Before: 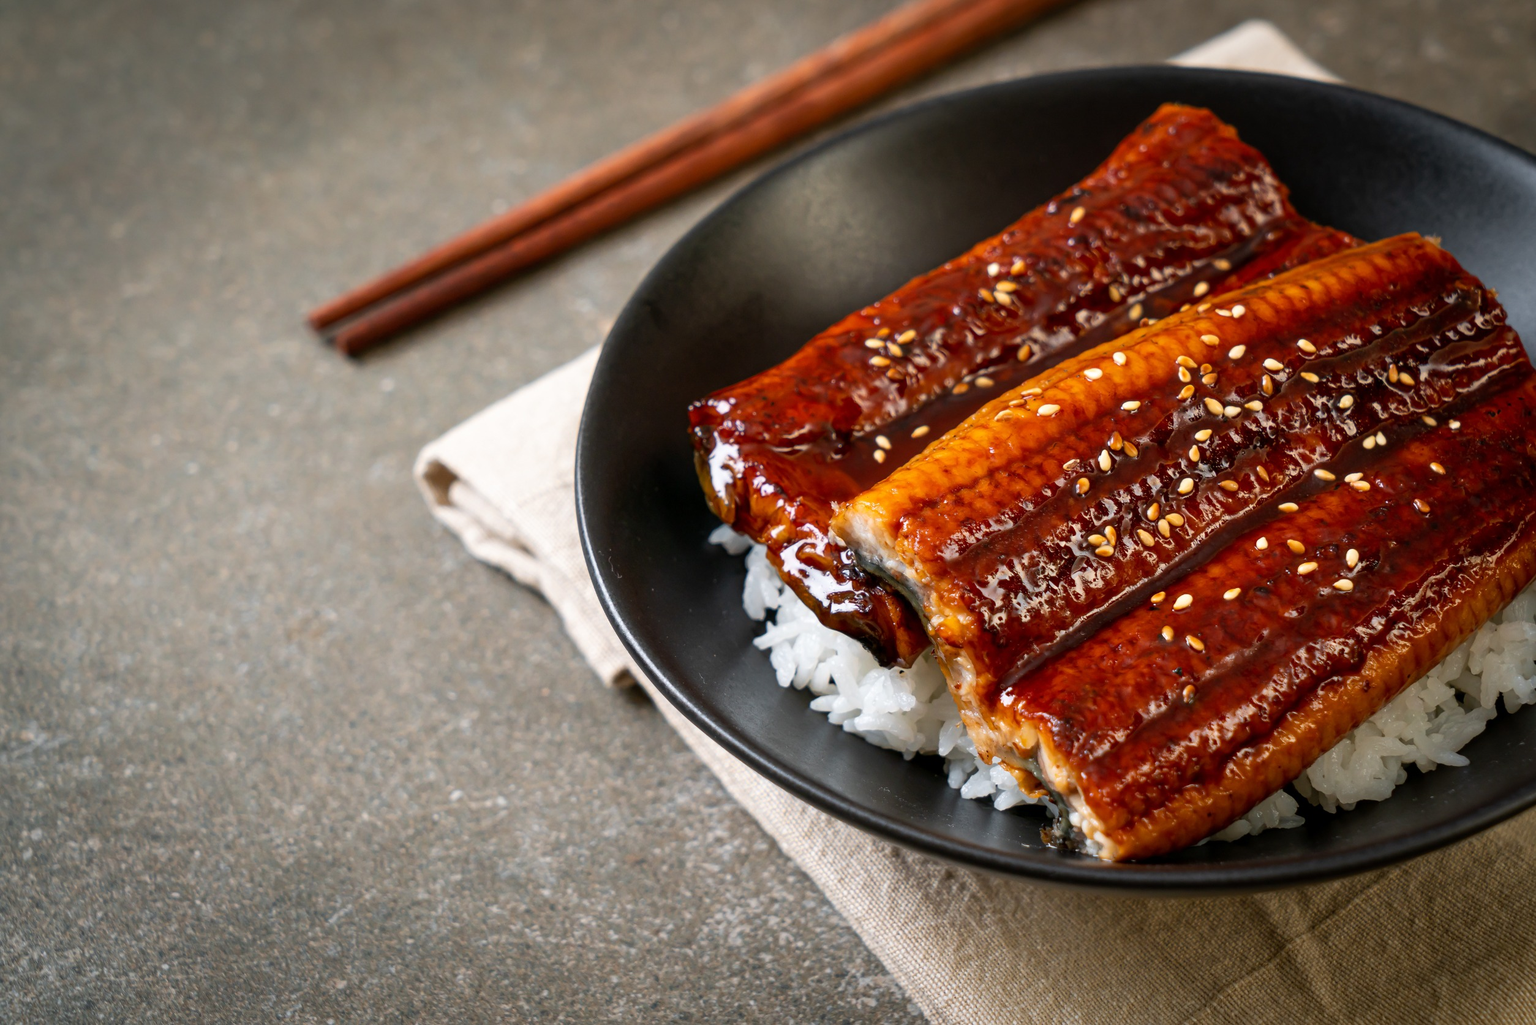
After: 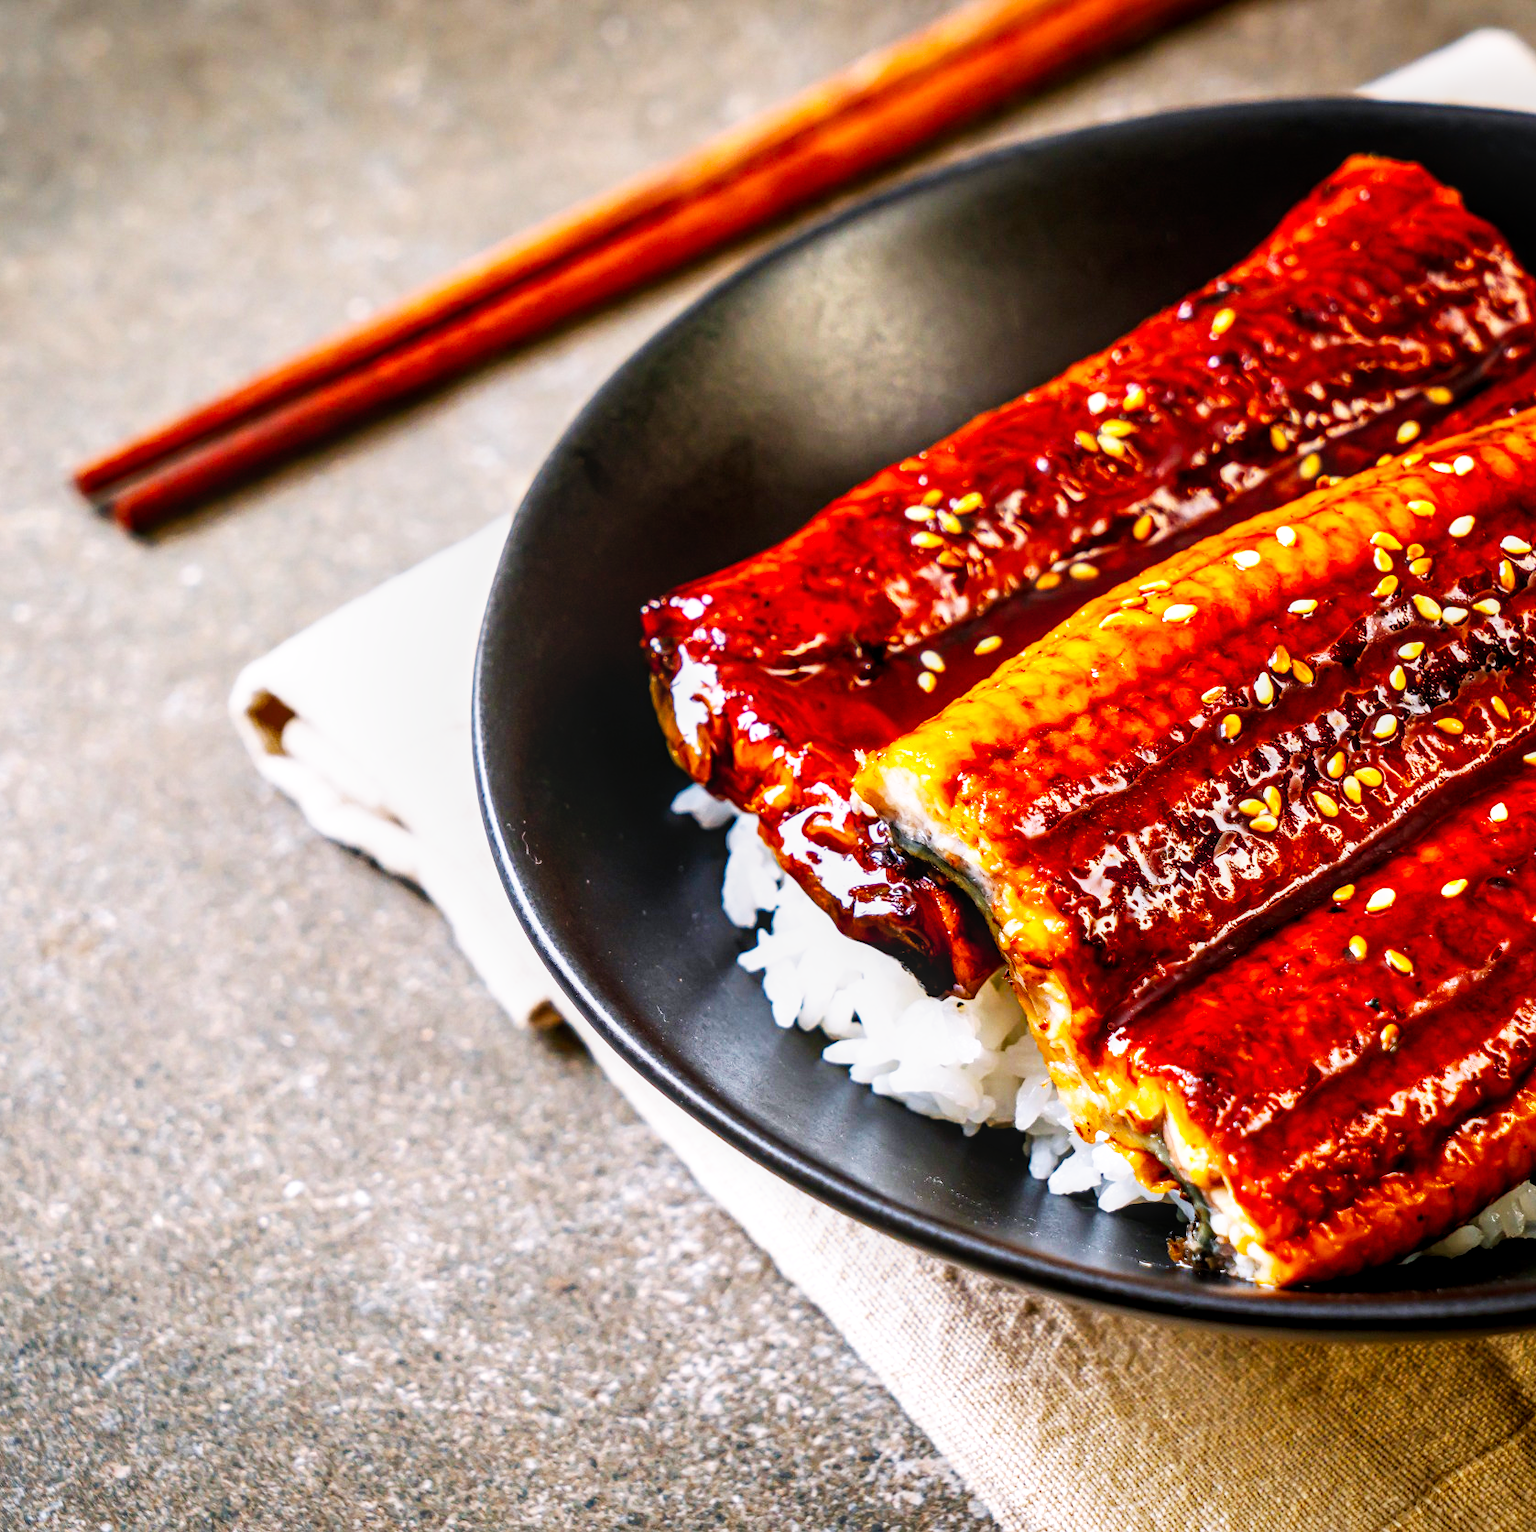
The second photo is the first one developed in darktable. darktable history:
local contrast: on, module defaults
shadows and highlights: shadows 22.42, highlights -49.28, soften with gaussian
base curve: curves: ch0 [(0, 0) (0.007, 0.004) (0.027, 0.03) (0.046, 0.07) (0.207, 0.54) (0.442, 0.872) (0.673, 0.972) (1, 1)], preserve colors none
crop: left 16.931%, right 16.198%
color balance rgb: power › chroma 0.49%, power › hue 261.92°, highlights gain › chroma 2.014%, highlights gain › hue 287.87°, perceptual saturation grading › global saturation 30.992%, global vibrance 14.685%
